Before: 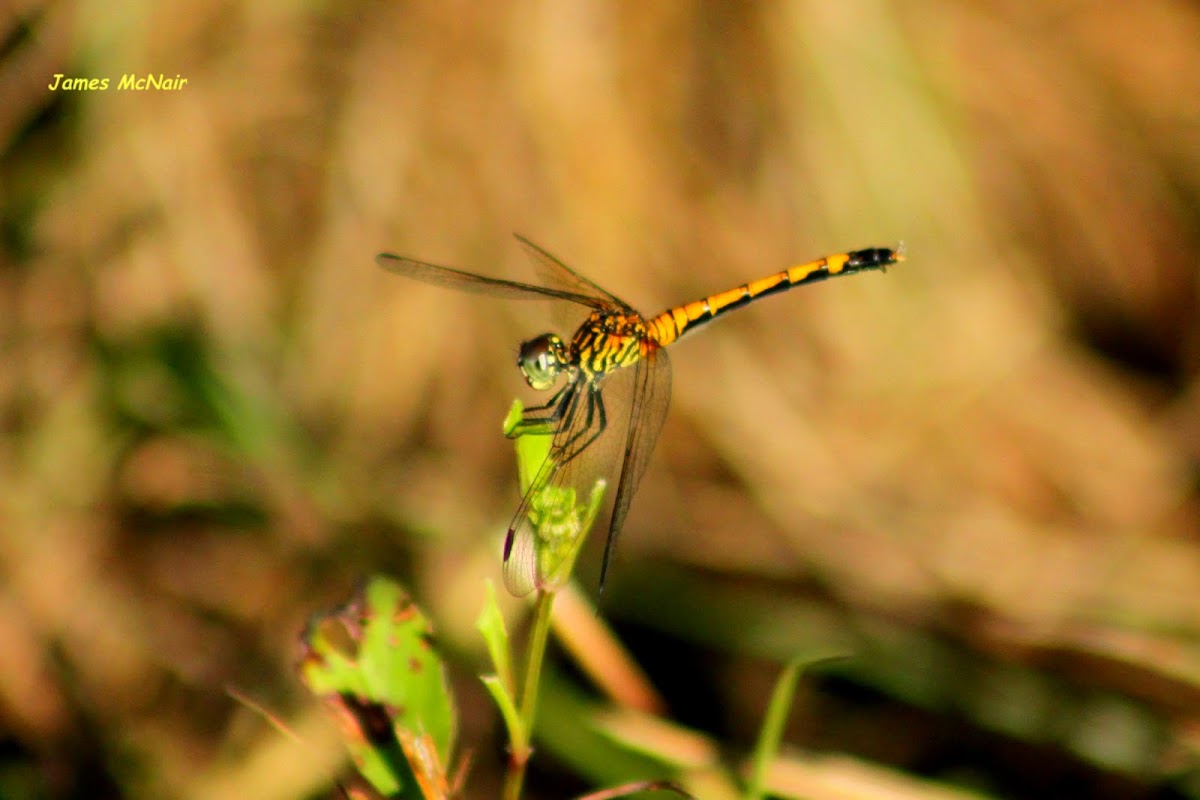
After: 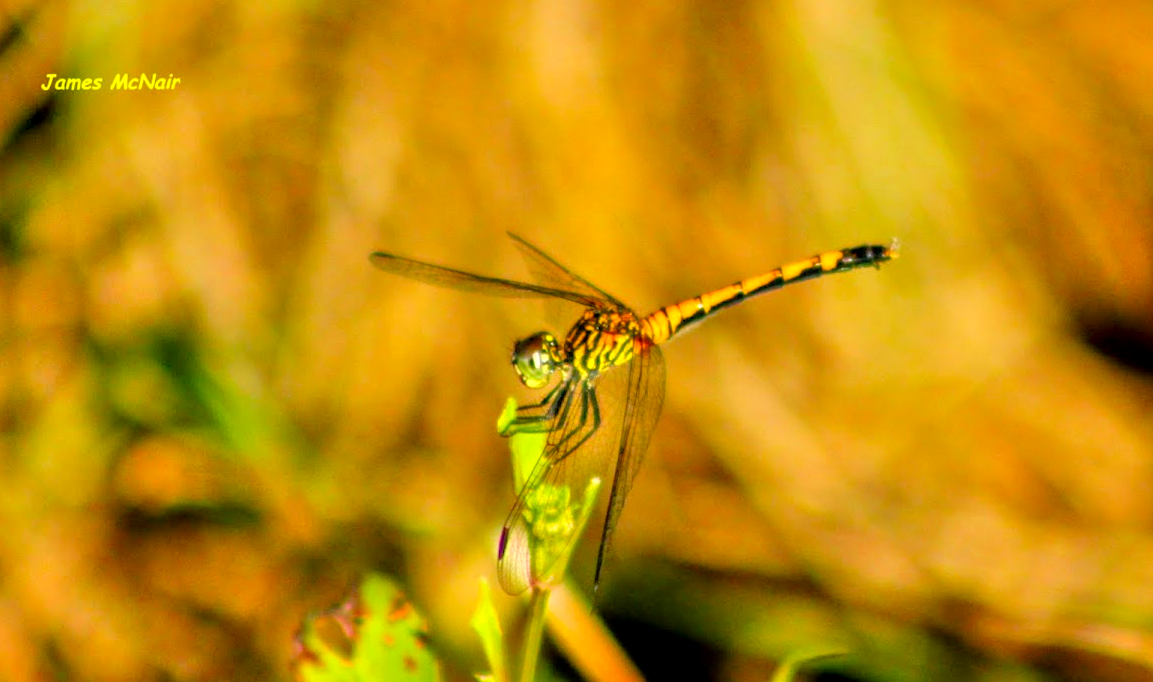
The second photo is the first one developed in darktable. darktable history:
local contrast: on, module defaults
crop and rotate: angle 0.2°, left 0.275%, right 3.127%, bottom 14.18%
color balance rgb: perceptual saturation grading › global saturation 20%, global vibrance 20%
tone equalizer: -7 EV 0.15 EV, -6 EV 0.6 EV, -5 EV 1.15 EV, -4 EV 1.33 EV, -3 EV 1.15 EV, -2 EV 0.6 EV, -1 EV 0.15 EV, mask exposure compensation -0.5 EV
